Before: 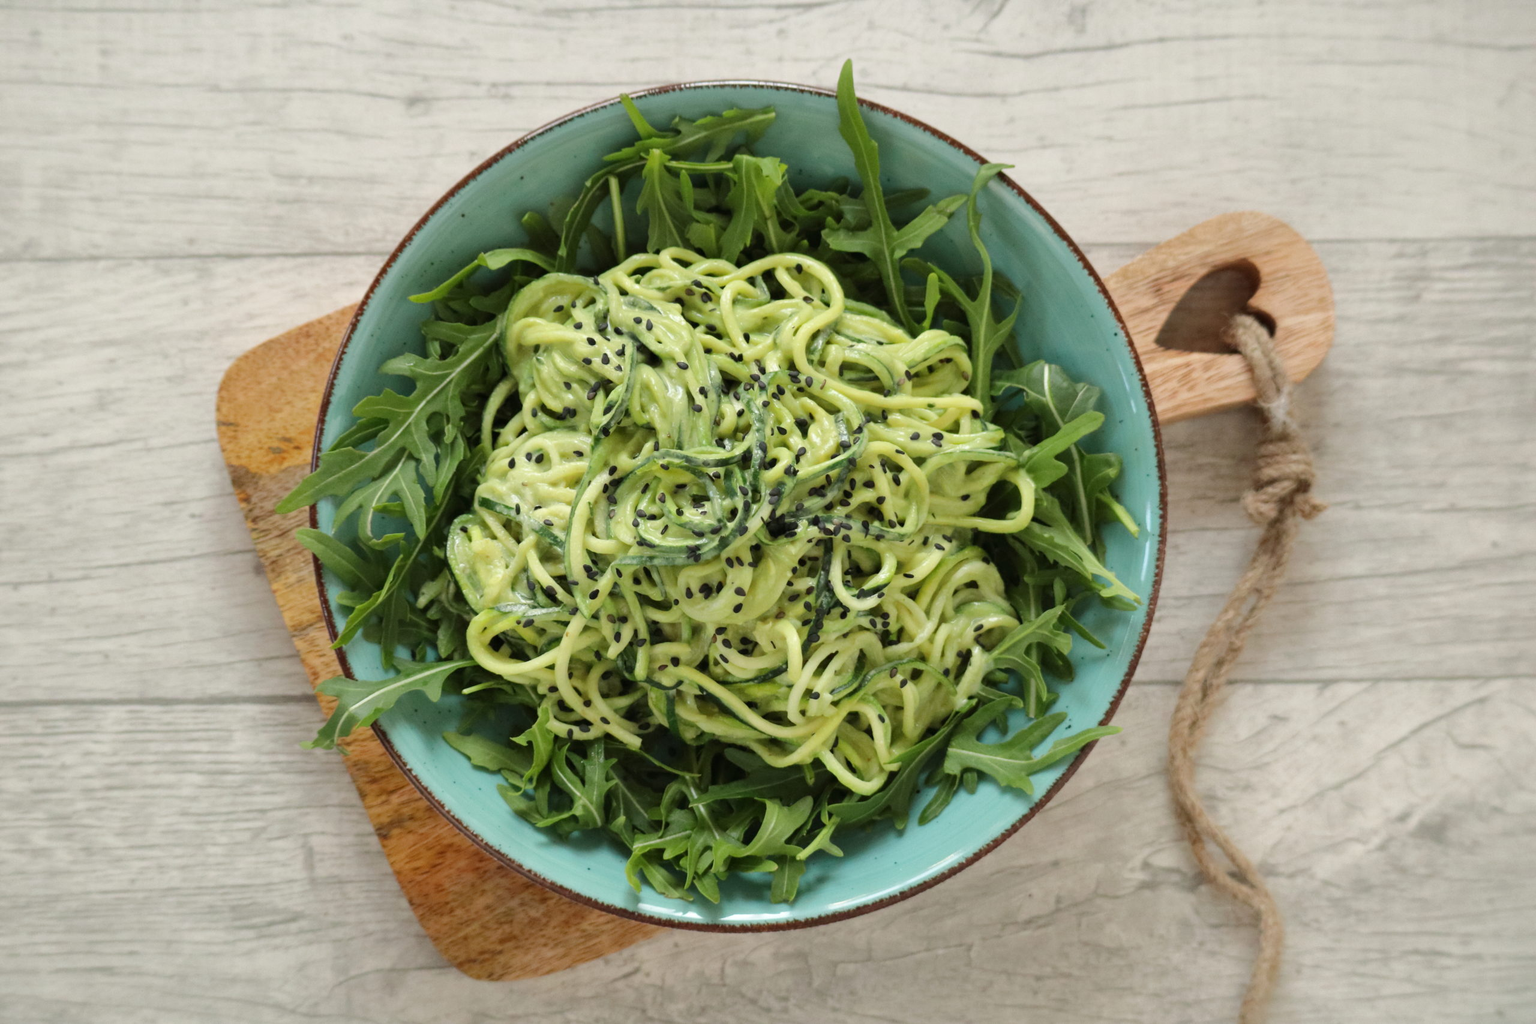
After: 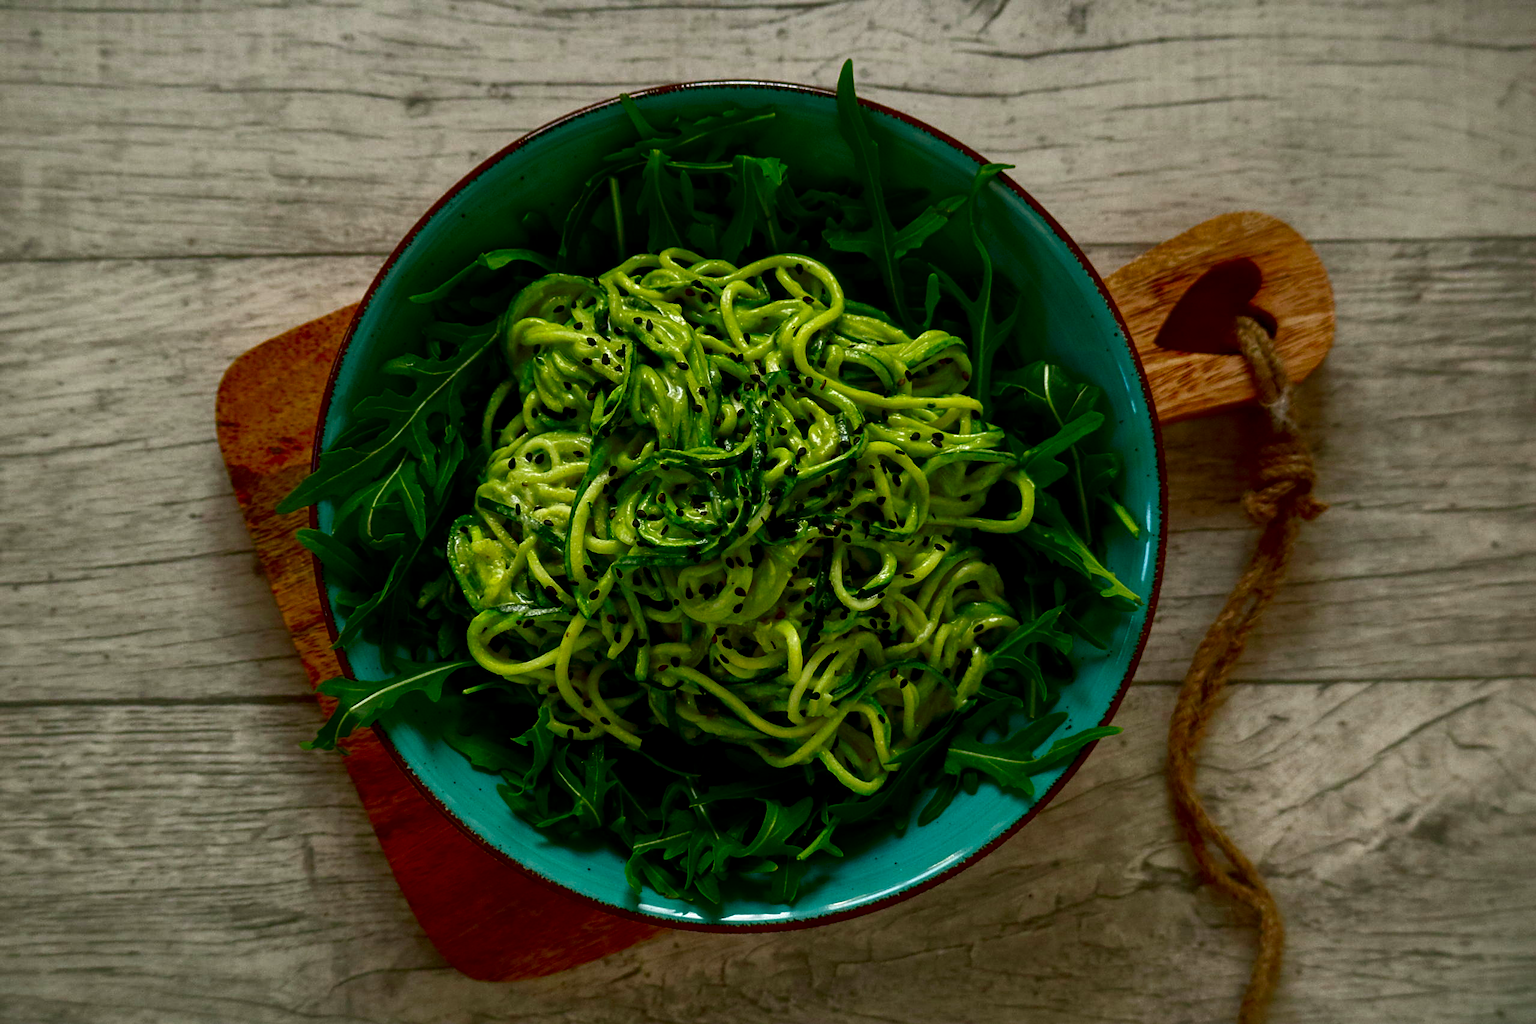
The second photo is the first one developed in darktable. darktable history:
contrast brightness saturation: brightness -1, saturation 1
local contrast: on, module defaults
sharpen: on, module defaults
